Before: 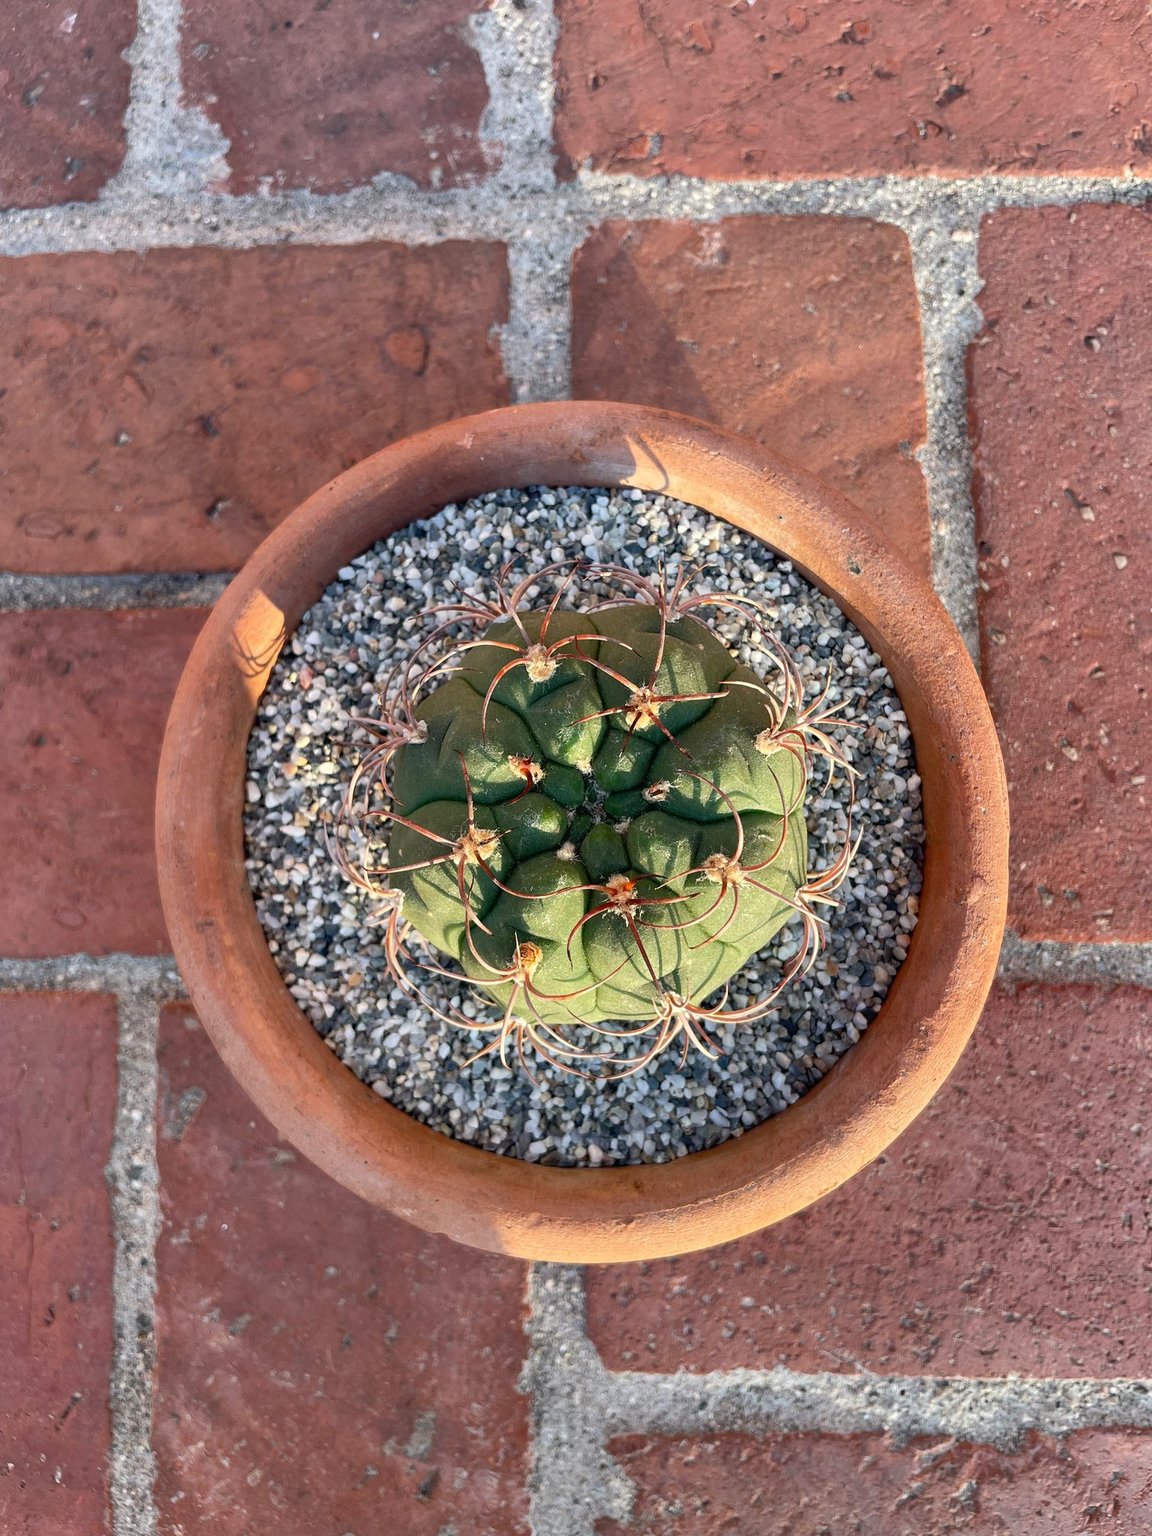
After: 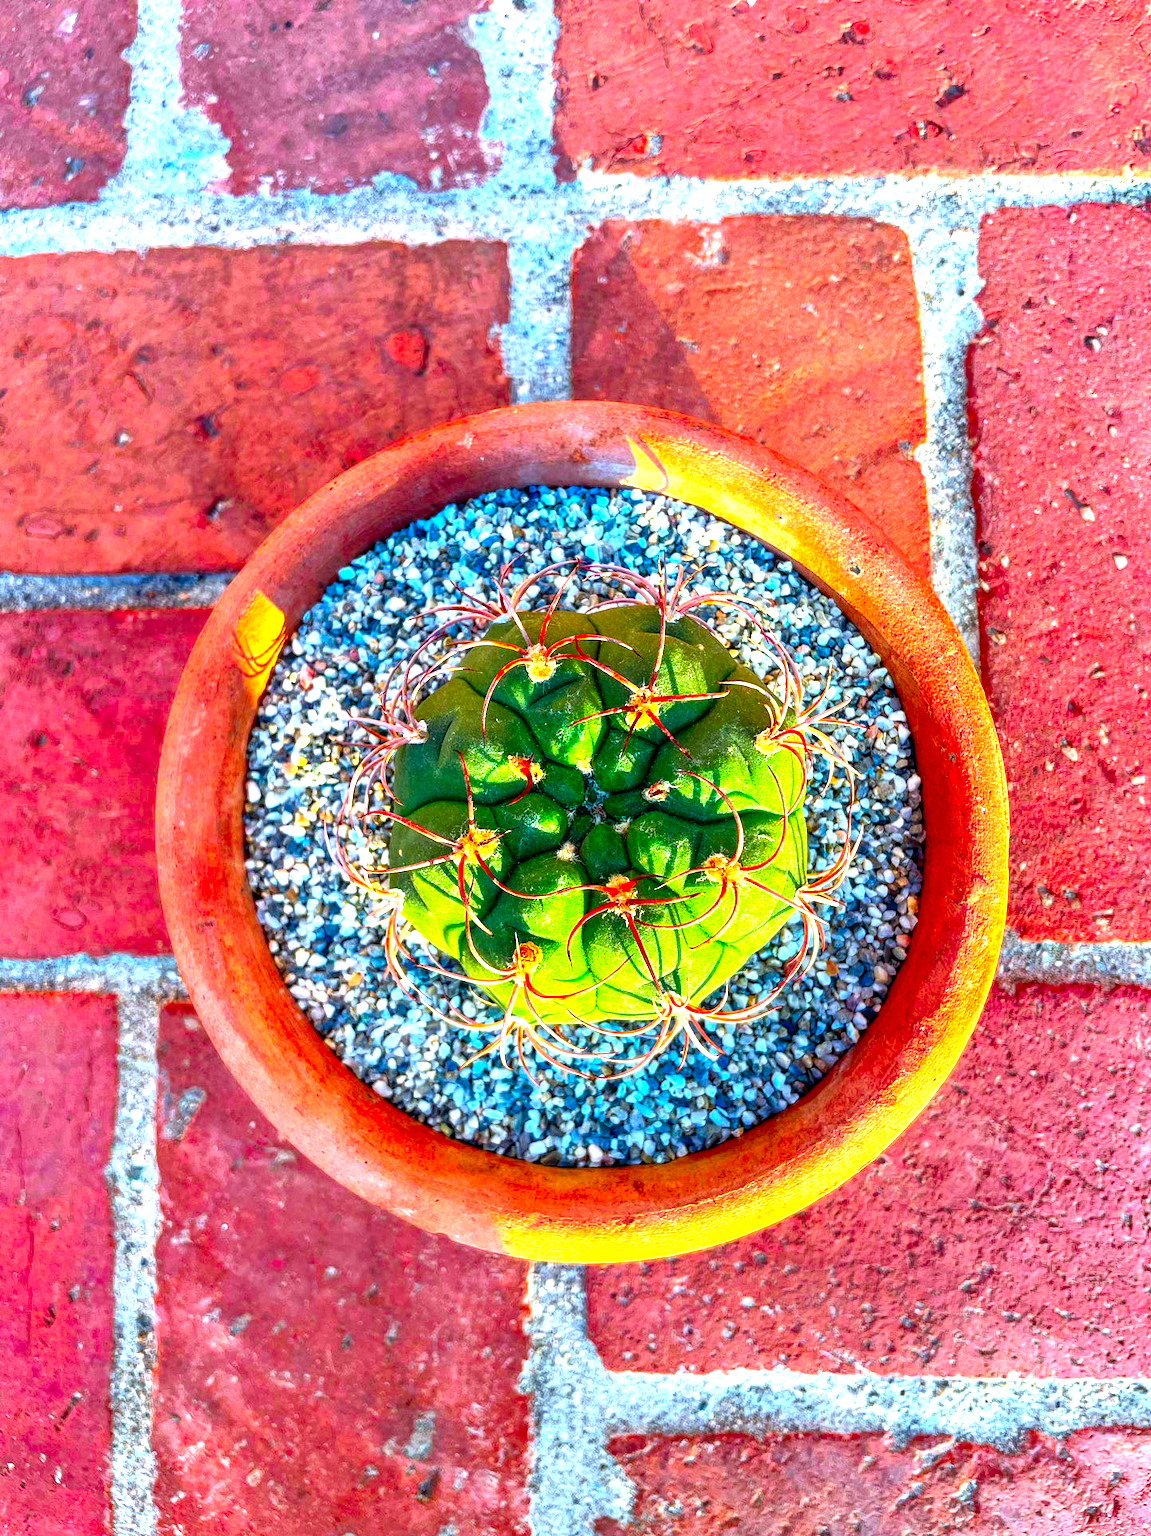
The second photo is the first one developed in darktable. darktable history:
color correction: saturation 3
white balance: red 0.925, blue 1.046
exposure: black level correction -0.005, exposure 1 EV, compensate highlight preservation false
local contrast: highlights 60%, shadows 60%, detail 160%
